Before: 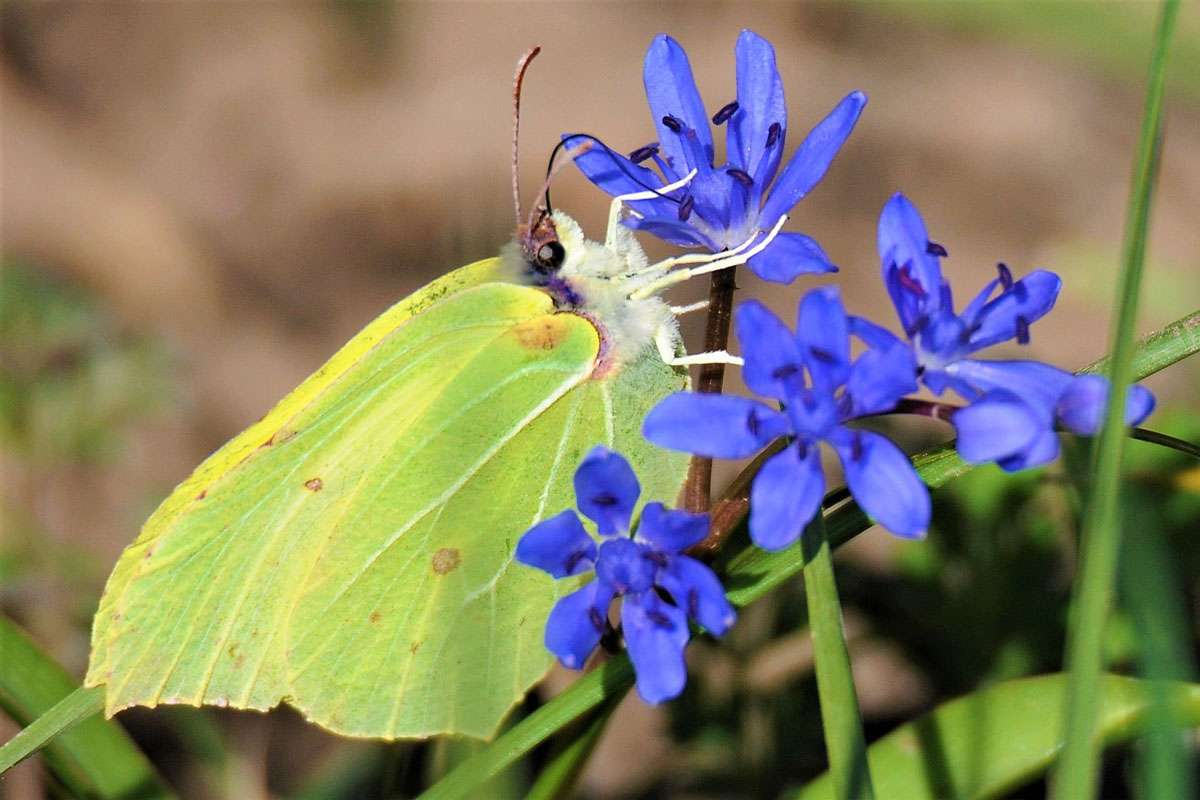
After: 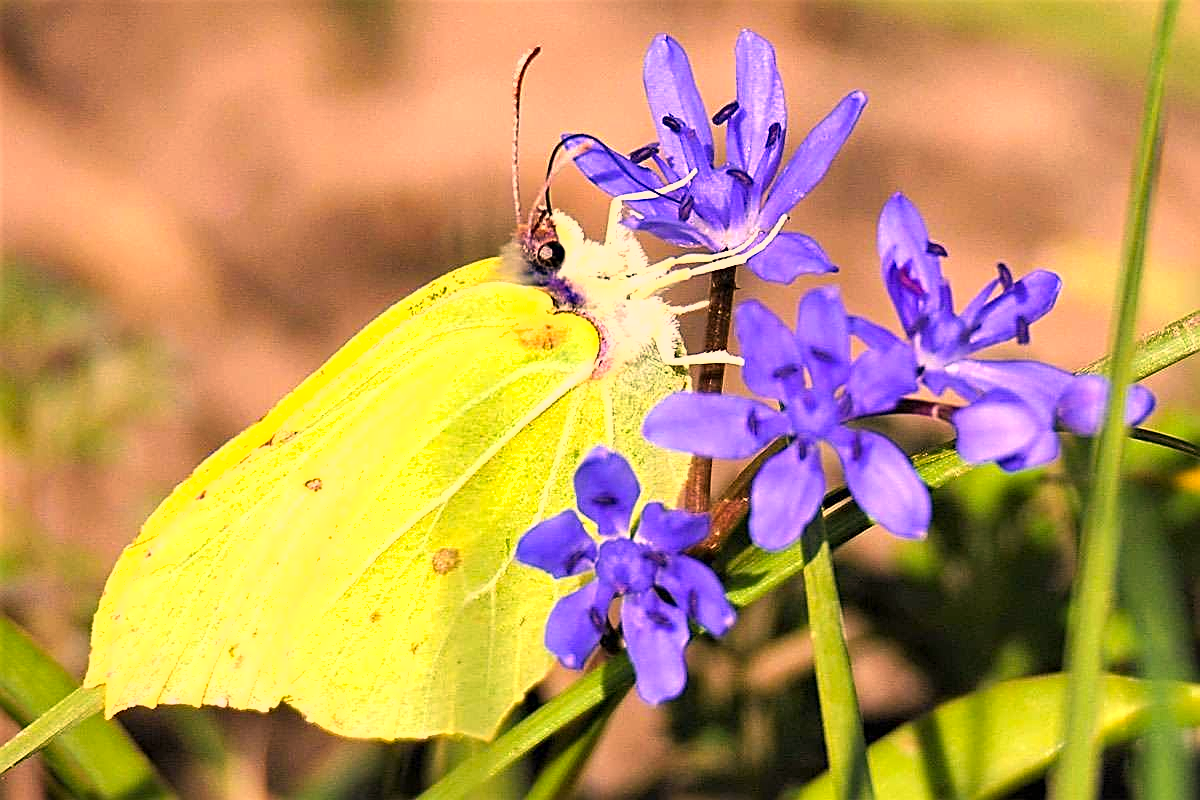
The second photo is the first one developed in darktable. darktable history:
sharpen: amount 0.901
shadows and highlights: shadows 29.32, highlights -29.32, low approximation 0.01, soften with gaussian
exposure: exposure 0.785 EV, compensate highlight preservation false
color correction: highlights a* 21.88, highlights b* 22.25
